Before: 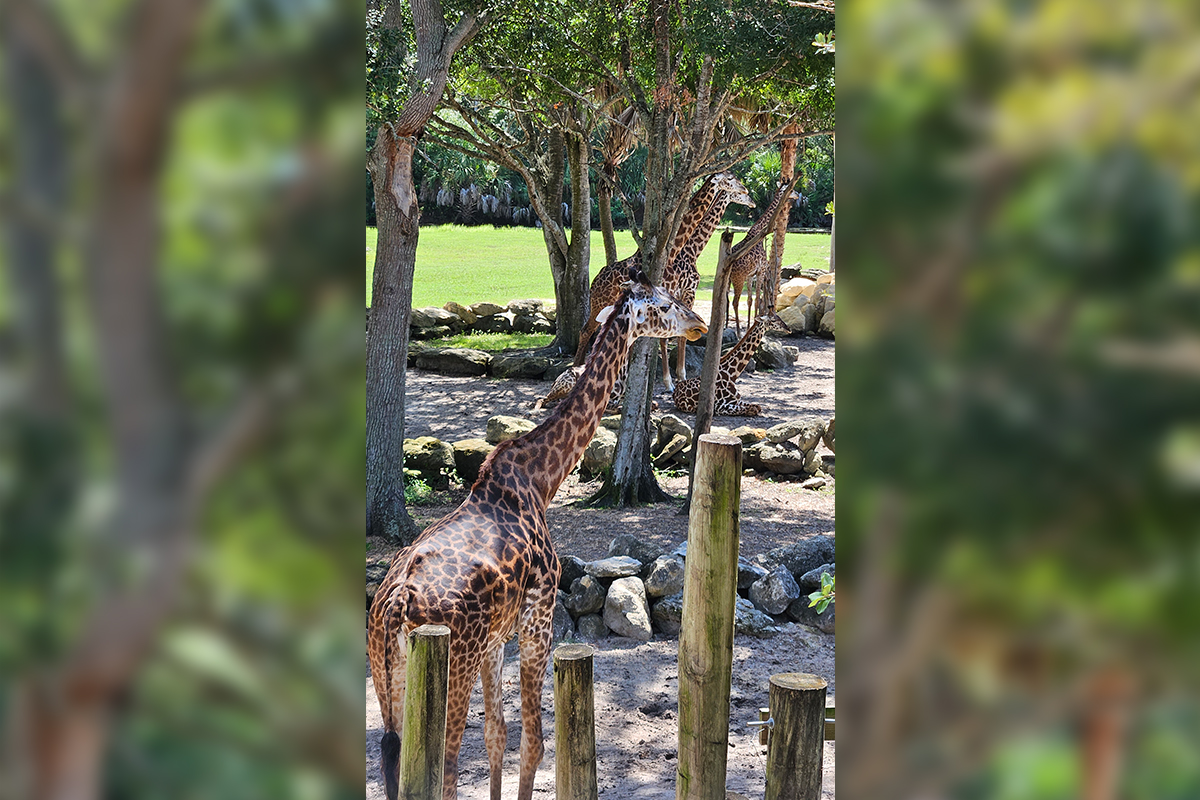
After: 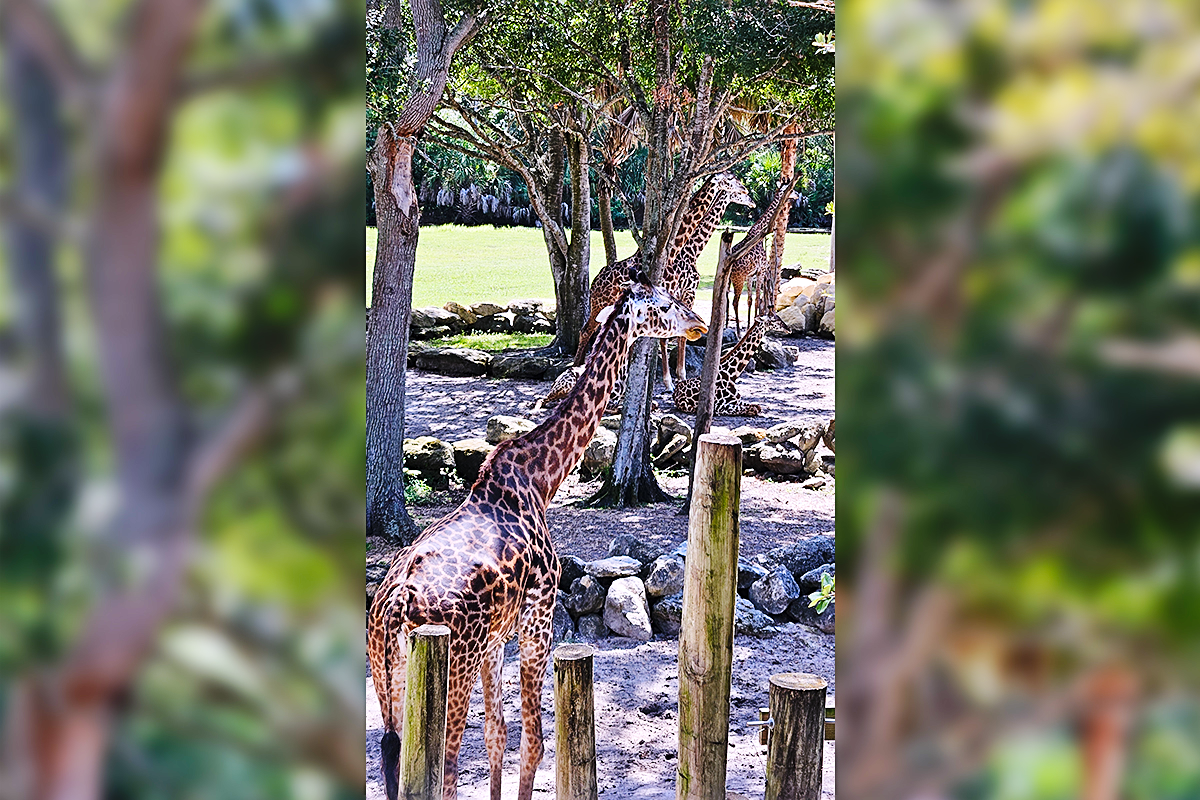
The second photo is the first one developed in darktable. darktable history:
base curve: curves: ch0 [(0, 0) (0.036, 0.025) (0.121, 0.166) (0.206, 0.329) (0.605, 0.79) (1, 1)], preserve colors none
sharpen: on, module defaults
white balance: red 1.042, blue 1.17
